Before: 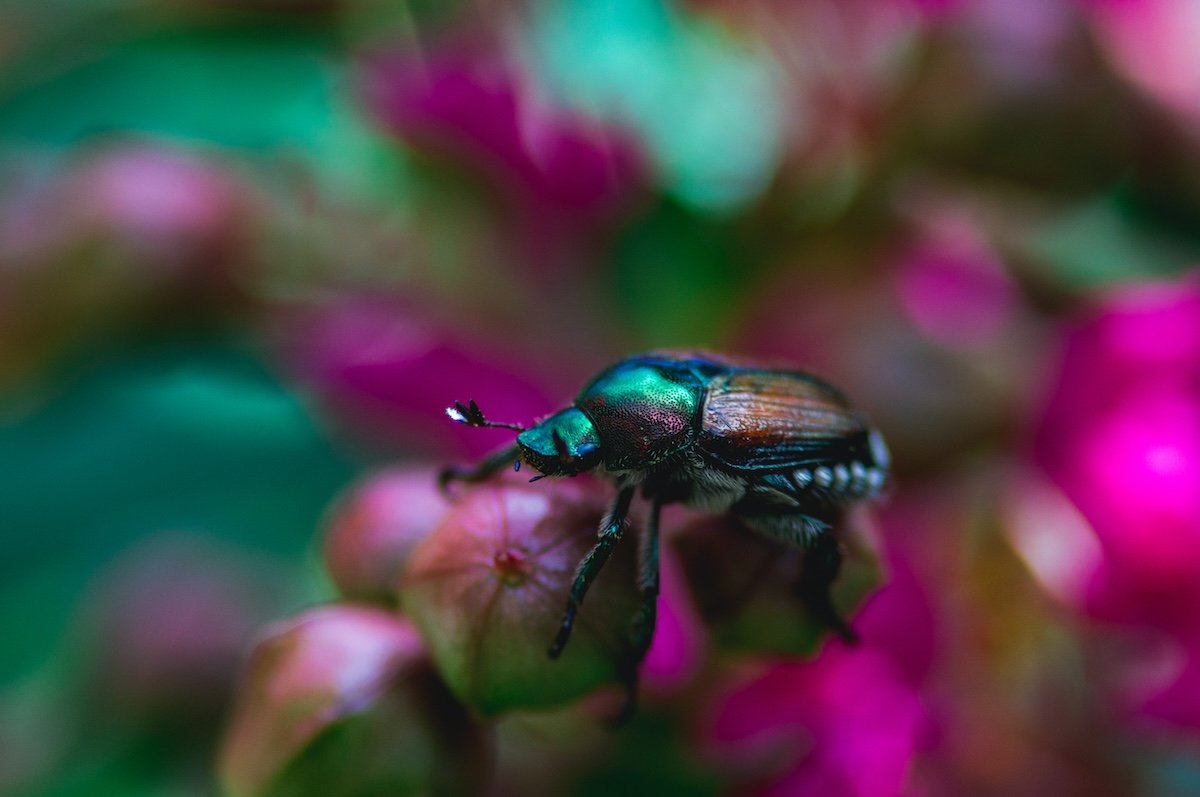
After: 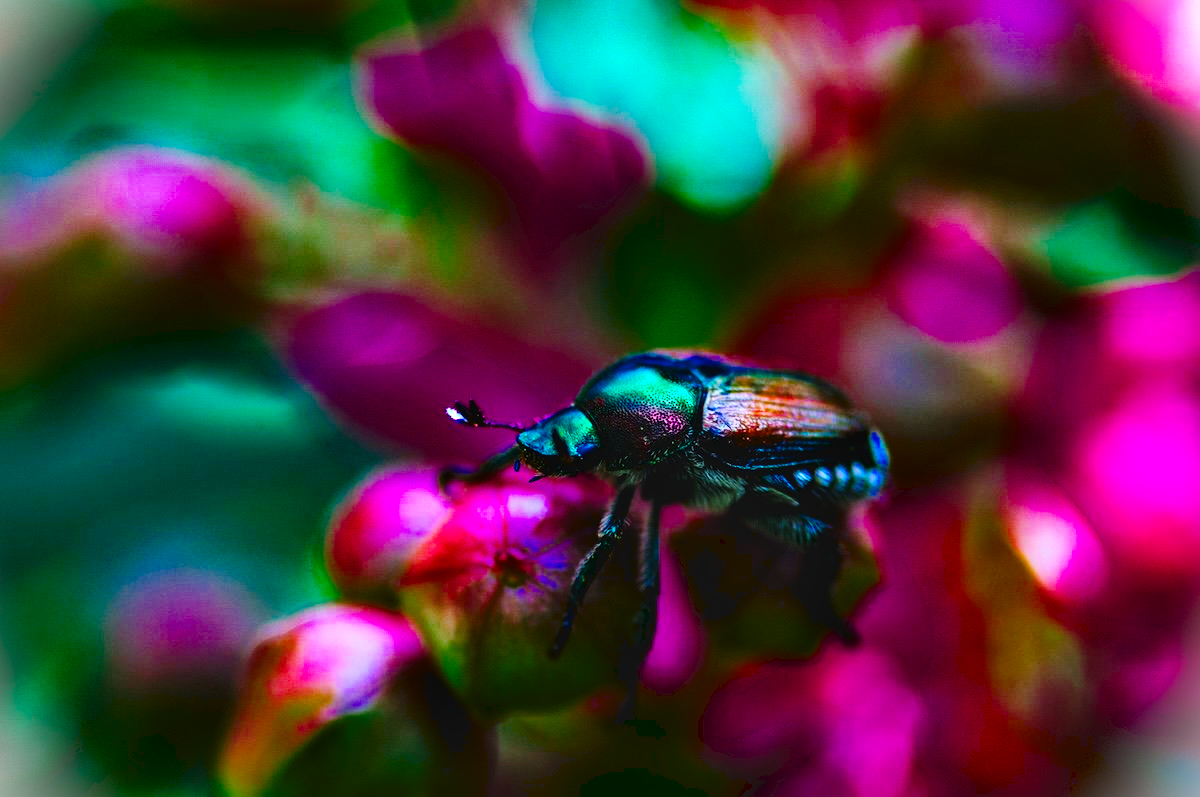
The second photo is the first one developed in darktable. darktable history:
exposure: black level correction 0.002, exposure 0.148 EV, compensate highlight preservation false
vignetting: fall-off start 100.32%, brightness 0.996, saturation -0.491, dithering 8-bit output
local contrast: mode bilateral grid, contrast 24, coarseness 46, detail 151%, midtone range 0.2
tone curve: curves: ch0 [(0, 0) (0.003, 0.077) (0.011, 0.078) (0.025, 0.078) (0.044, 0.08) (0.069, 0.088) (0.1, 0.102) (0.136, 0.12) (0.177, 0.148) (0.224, 0.191) (0.277, 0.261) (0.335, 0.335) (0.399, 0.419) (0.468, 0.522) (0.543, 0.611) (0.623, 0.702) (0.709, 0.779) (0.801, 0.855) (0.898, 0.918) (1, 1)], preserve colors none
shadows and highlights: radius 329.4, shadows 54.14, highlights -98.78, compress 94.55%, soften with gaussian
contrast brightness saturation: contrast 0.087, saturation 0.273
color balance rgb: highlights gain › luminance 16.534%, highlights gain › chroma 2.941%, highlights gain › hue 256.92°, linear chroma grading › shadows 10.319%, linear chroma grading › highlights 9.464%, linear chroma grading › global chroma 14.797%, linear chroma grading › mid-tones 14.969%, perceptual saturation grading › global saturation 25.518%, saturation formula JzAzBz (2021)
base curve: preserve colors none
